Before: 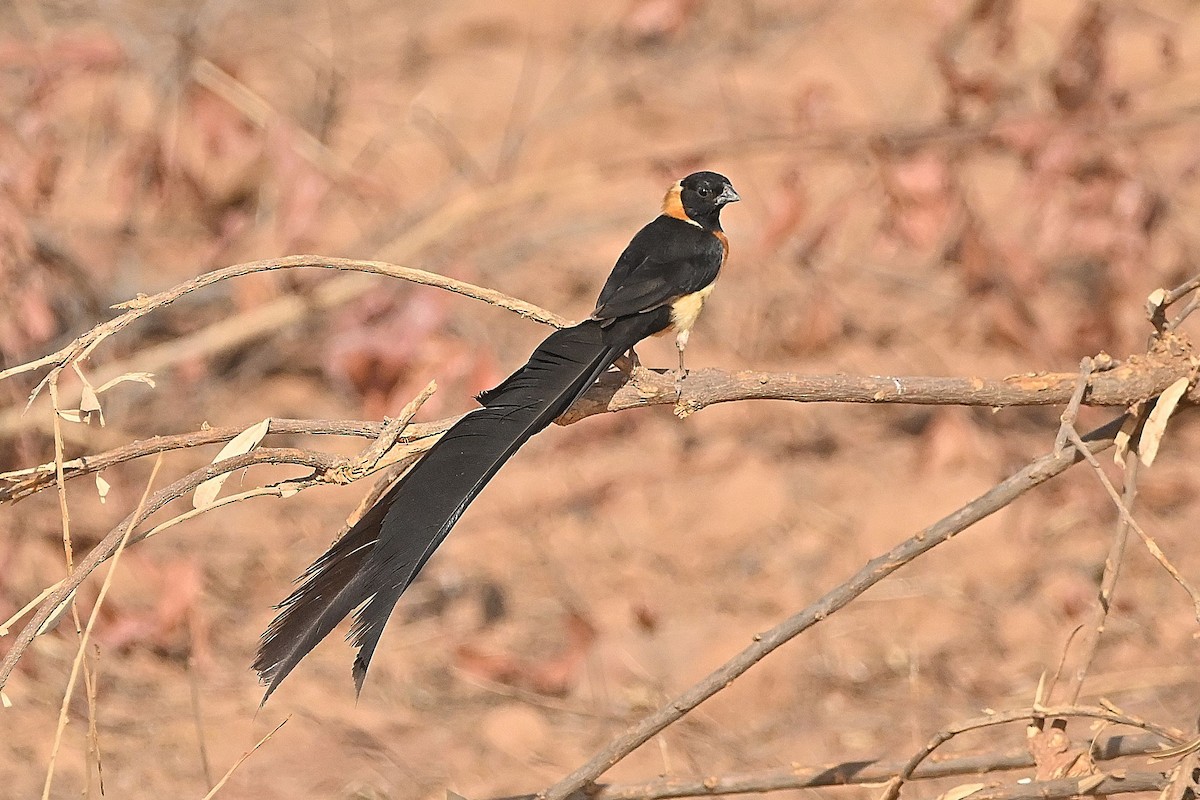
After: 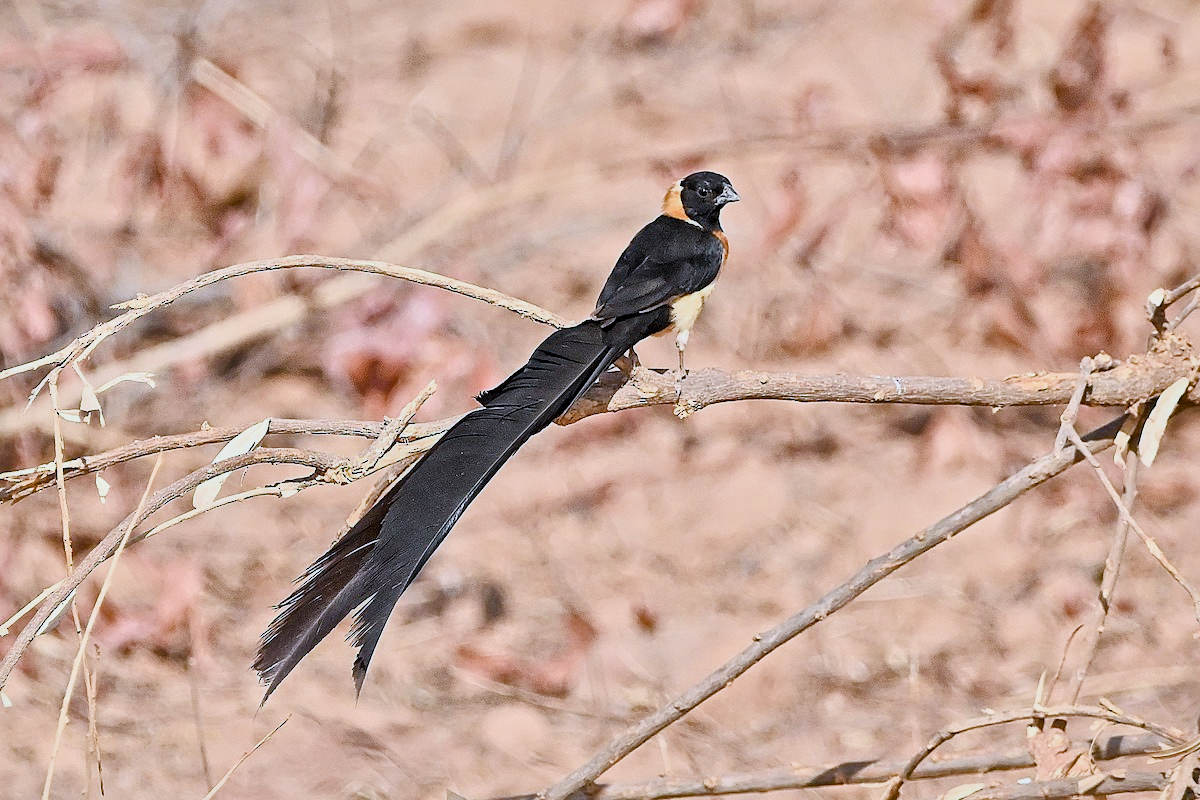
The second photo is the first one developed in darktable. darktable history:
color balance rgb: perceptual saturation grading › global saturation 25%, perceptual saturation grading › highlights -50%, perceptual saturation grading › shadows 30%, perceptual brilliance grading › global brilliance 12%, global vibrance 20%
white balance: red 0.948, green 1.02, blue 1.176
local contrast: mode bilateral grid, contrast 20, coarseness 20, detail 150%, midtone range 0.2
filmic rgb: black relative exposure -7.65 EV, white relative exposure 4.56 EV, hardness 3.61, contrast 1.05
rgb curve: curves: ch0 [(0, 0) (0.078, 0.051) (0.929, 0.956) (1, 1)], compensate middle gray true
